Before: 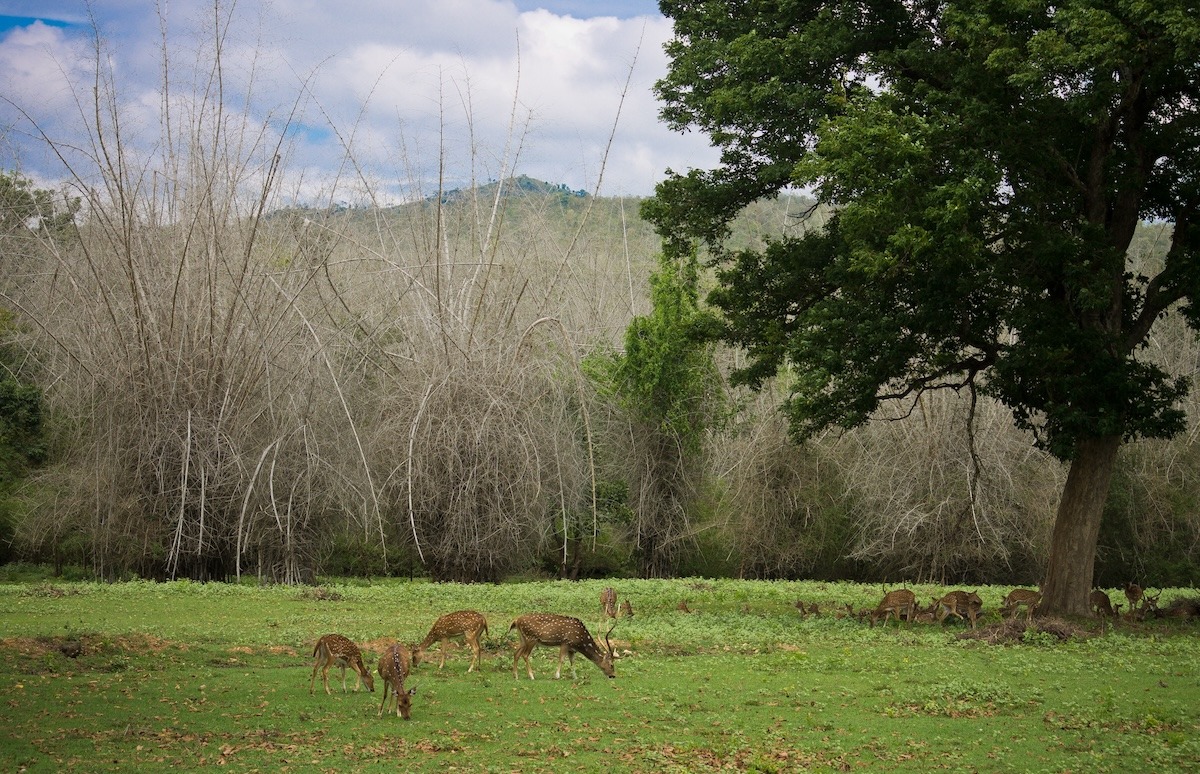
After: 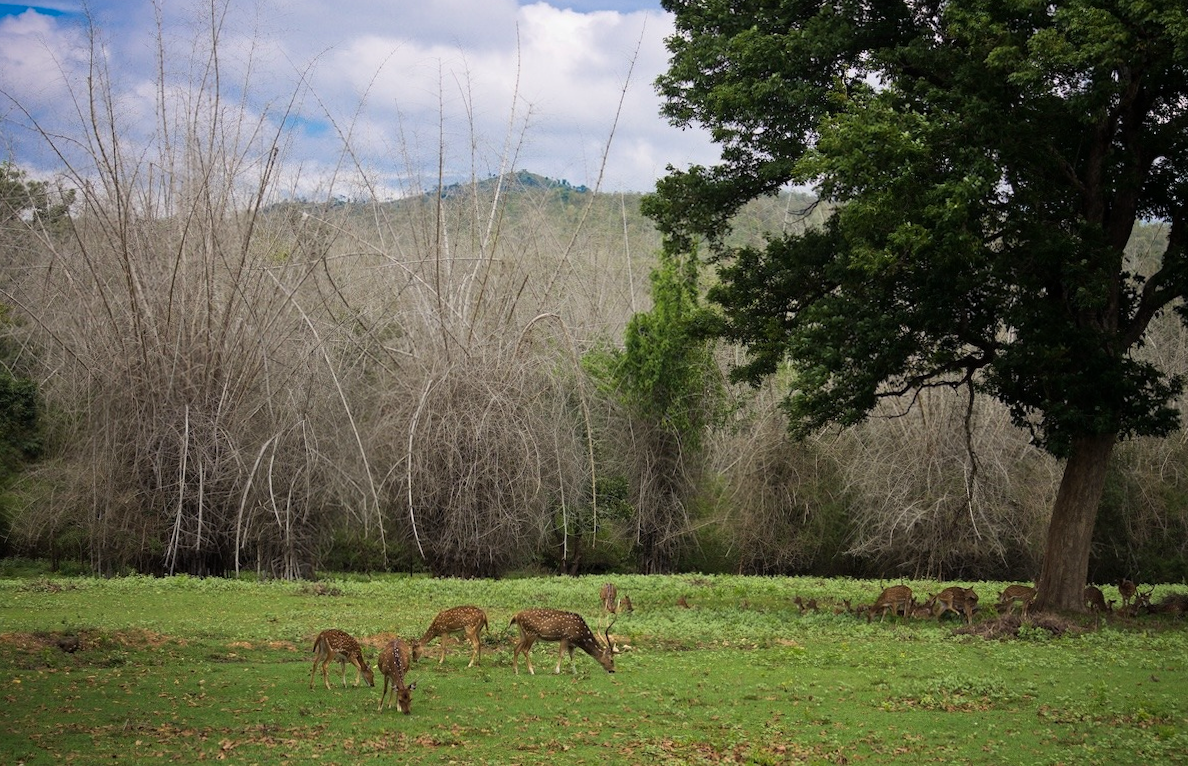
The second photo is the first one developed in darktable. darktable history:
rotate and perspective: rotation 0.174°, lens shift (vertical) 0.013, lens shift (horizontal) 0.019, shear 0.001, automatic cropping original format, crop left 0.007, crop right 0.991, crop top 0.016, crop bottom 0.997
color balance: gamma [0.9, 0.988, 0.975, 1.025], gain [1.05, 1, 1, 1]
